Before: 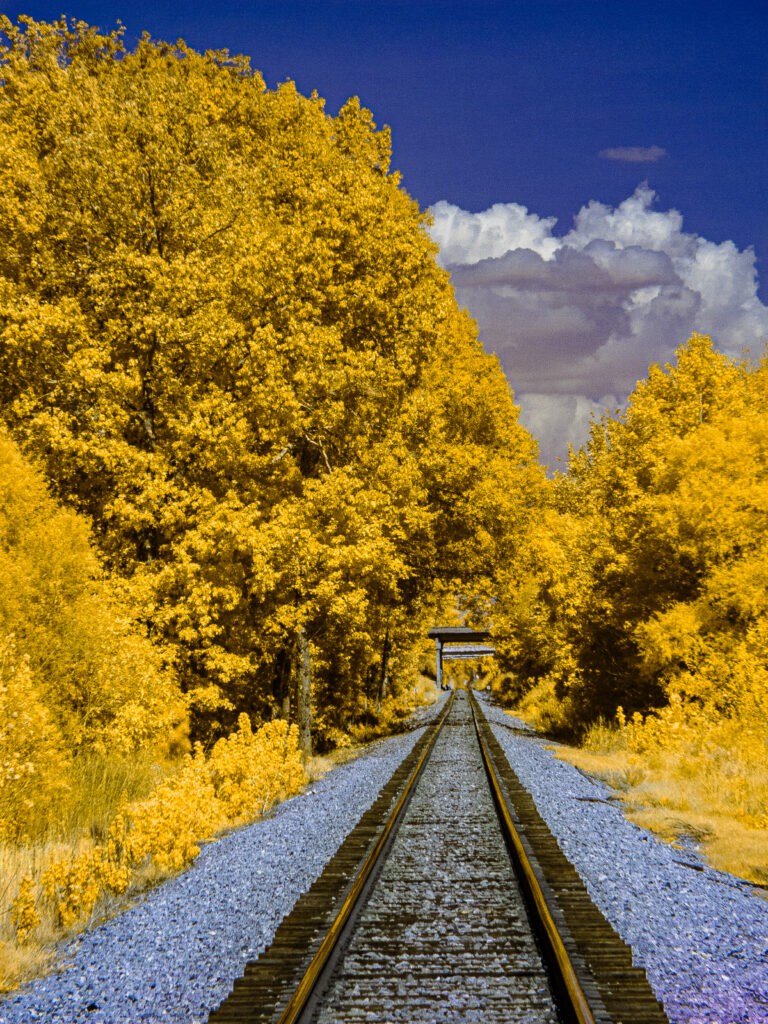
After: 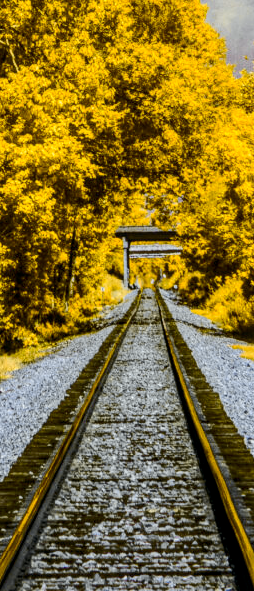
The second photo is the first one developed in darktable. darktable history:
tone curve: curves: ch0 [(0, 0) (0.071, 0.06) (0.253, 0.242) (0.437, 0.498) (0.55, 0.644) (0.657, 0.749) (0.823, 0.876) (1, 0.99)]; ch1 [(0, 0) (0.346, 0.307) (0.408, 0.369) (0.453, 0.457) (0.476, 0.489) (0.502, 0.493) (0.521, 0.515) (0.537, 0.531) (0.612, 0.641) (0.676, 0.728) (1, 1)]; ch2 [(0, 0) (0.346, 0.34) (0.434, 0.46) (0.485, 0.494) (0.5, 0.494) (0.511, 0.504) (0.537, 0.551) (0.579, 0.599) (0.625, 0.686) (1, 1)], color space Lab, independent channels, preserve colors none
crop: left 40.878%, top 39.176%, right 25.993%, bottom 3.081%
local contrast: on, module defaults
